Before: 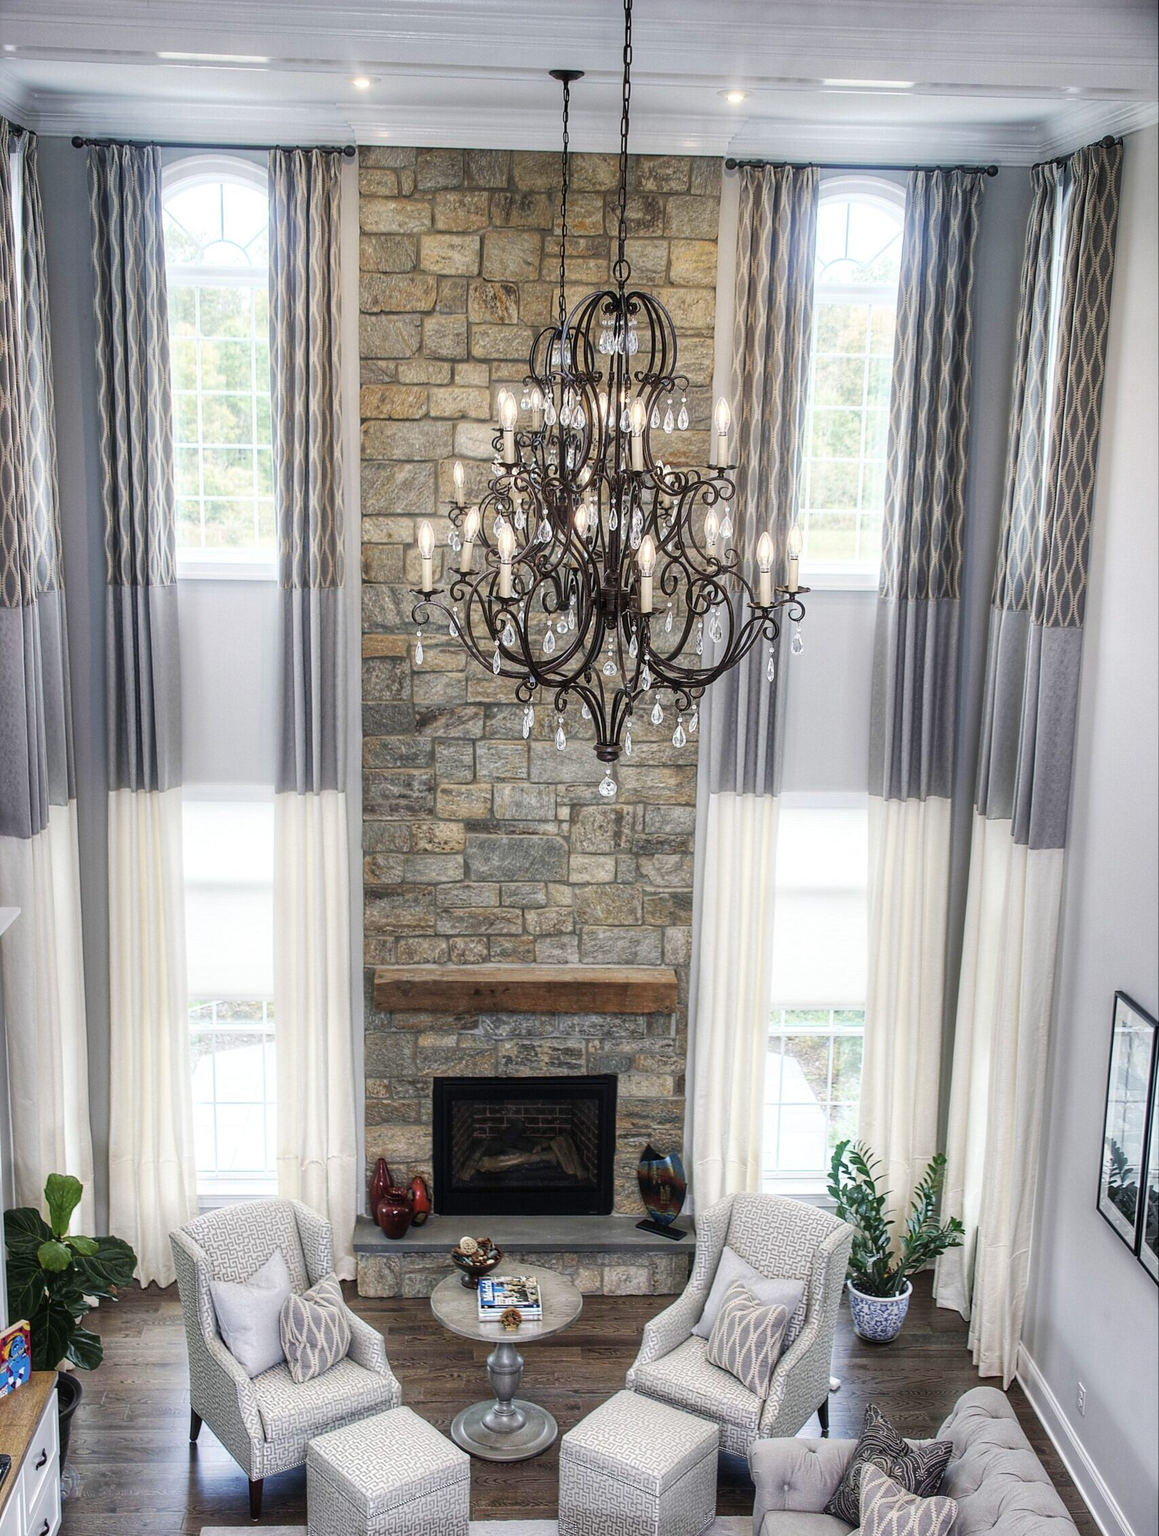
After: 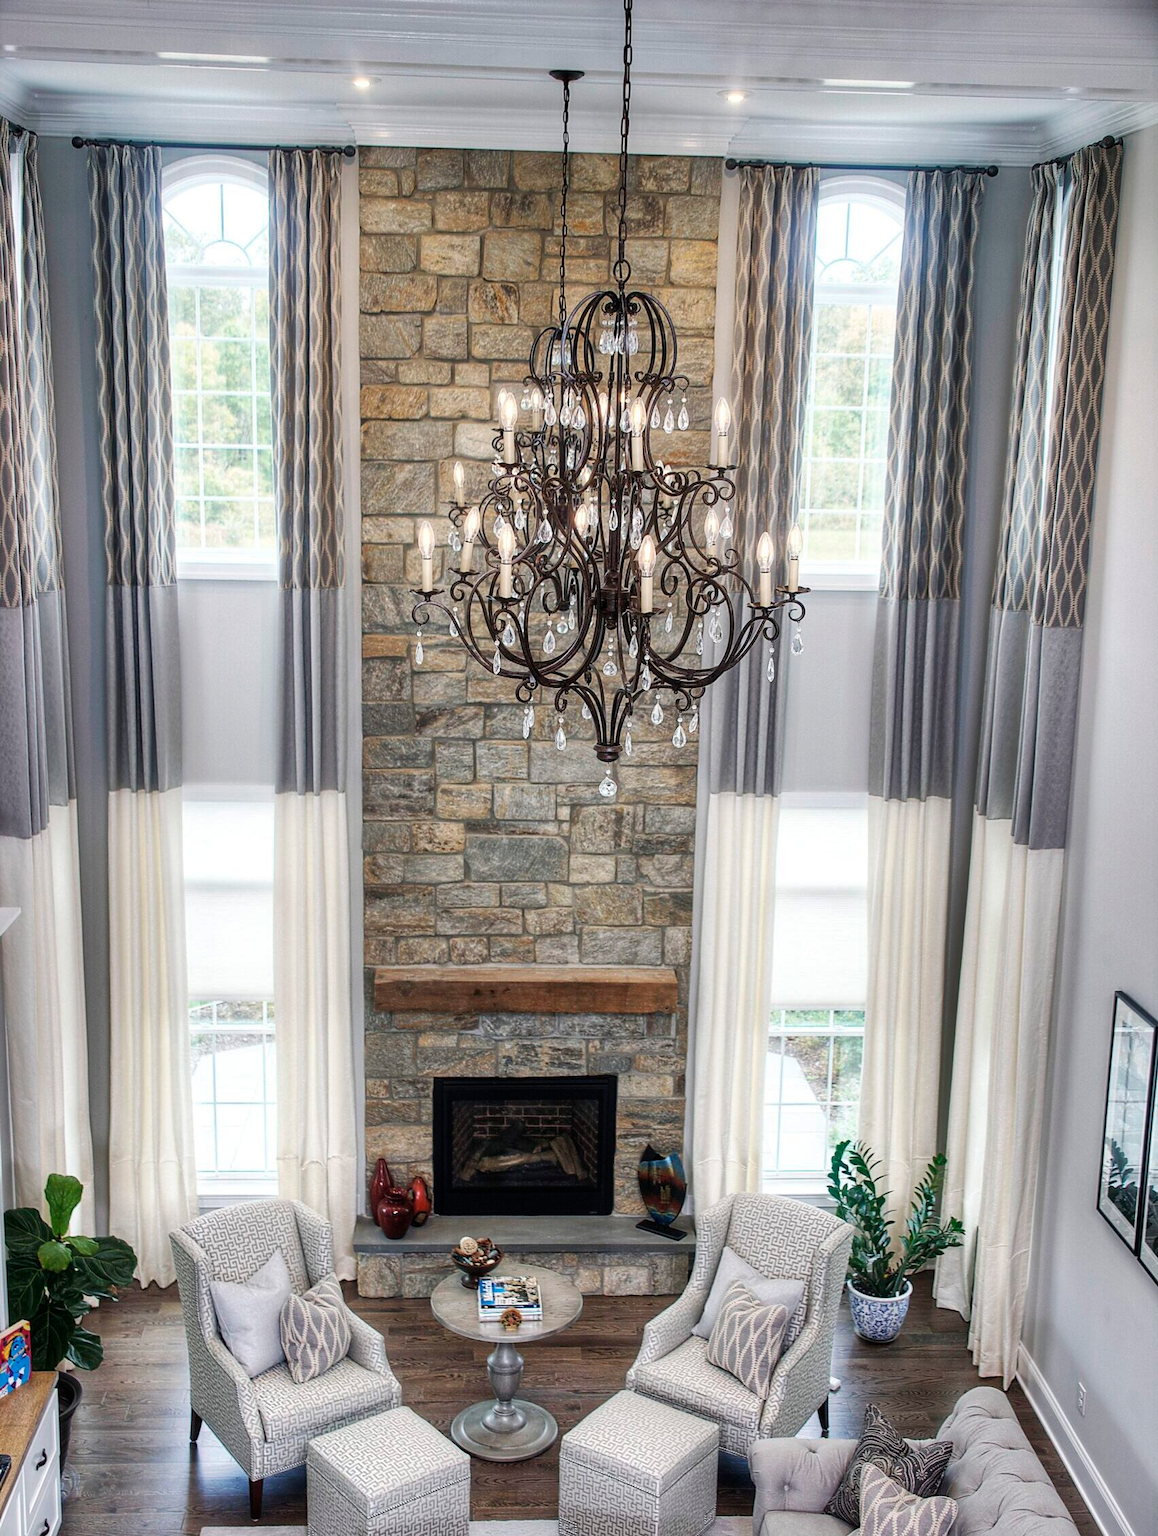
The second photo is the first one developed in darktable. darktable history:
shadows and highlights: white point adjustment 0.061, soften with gaussian
